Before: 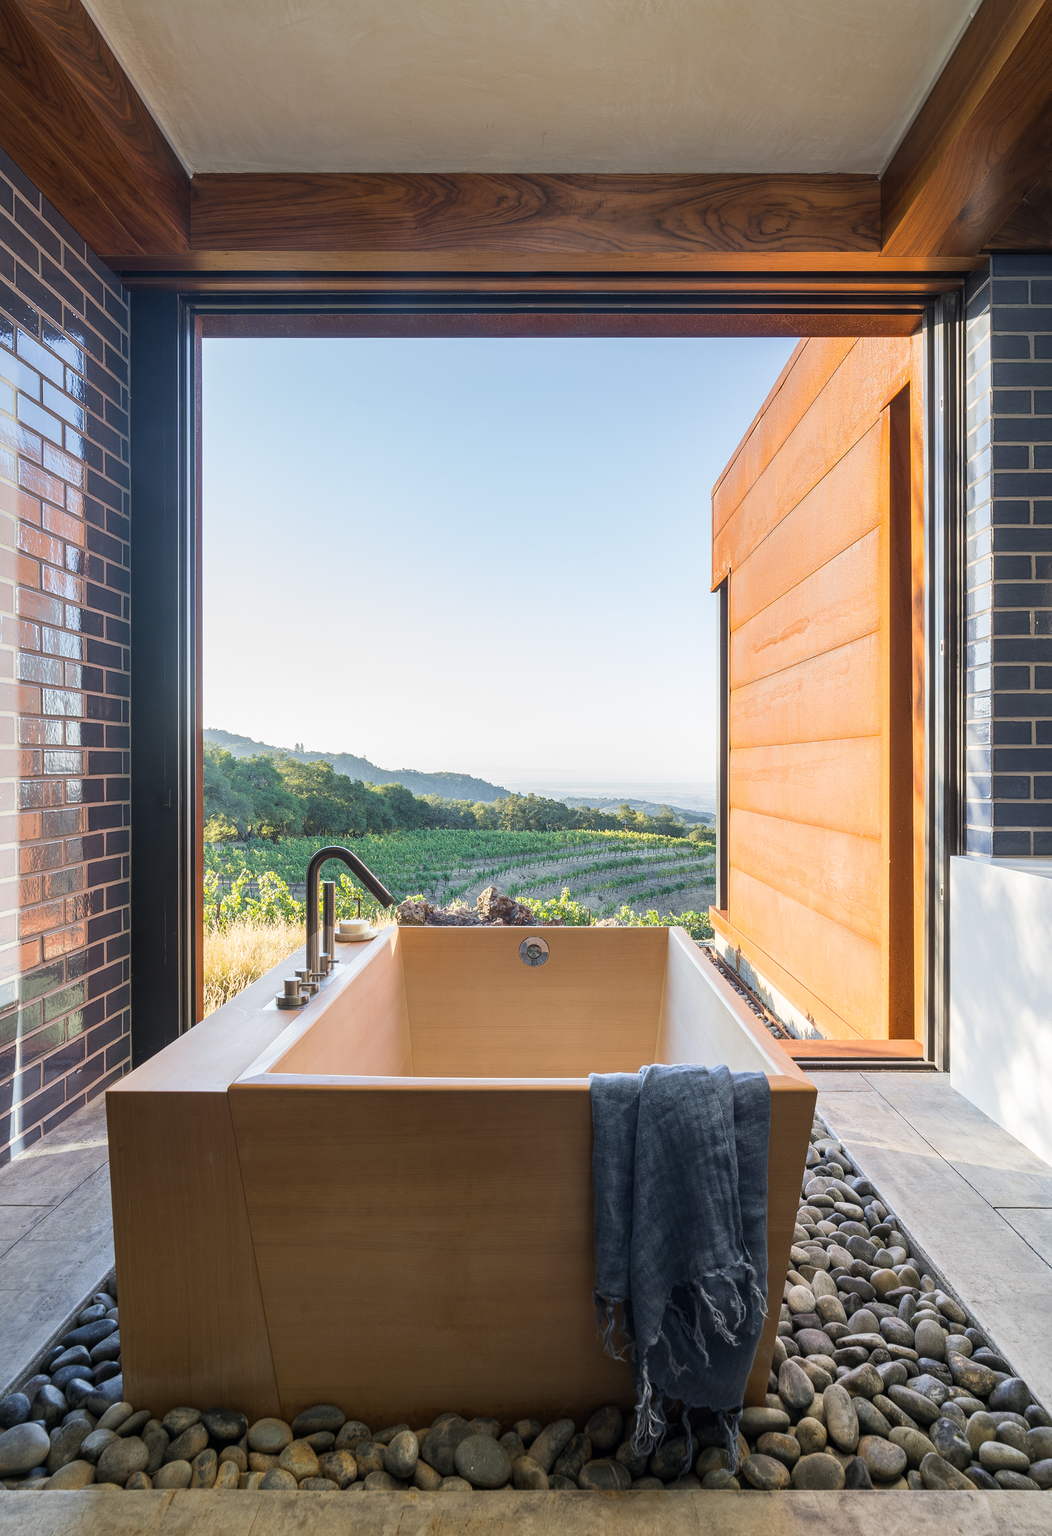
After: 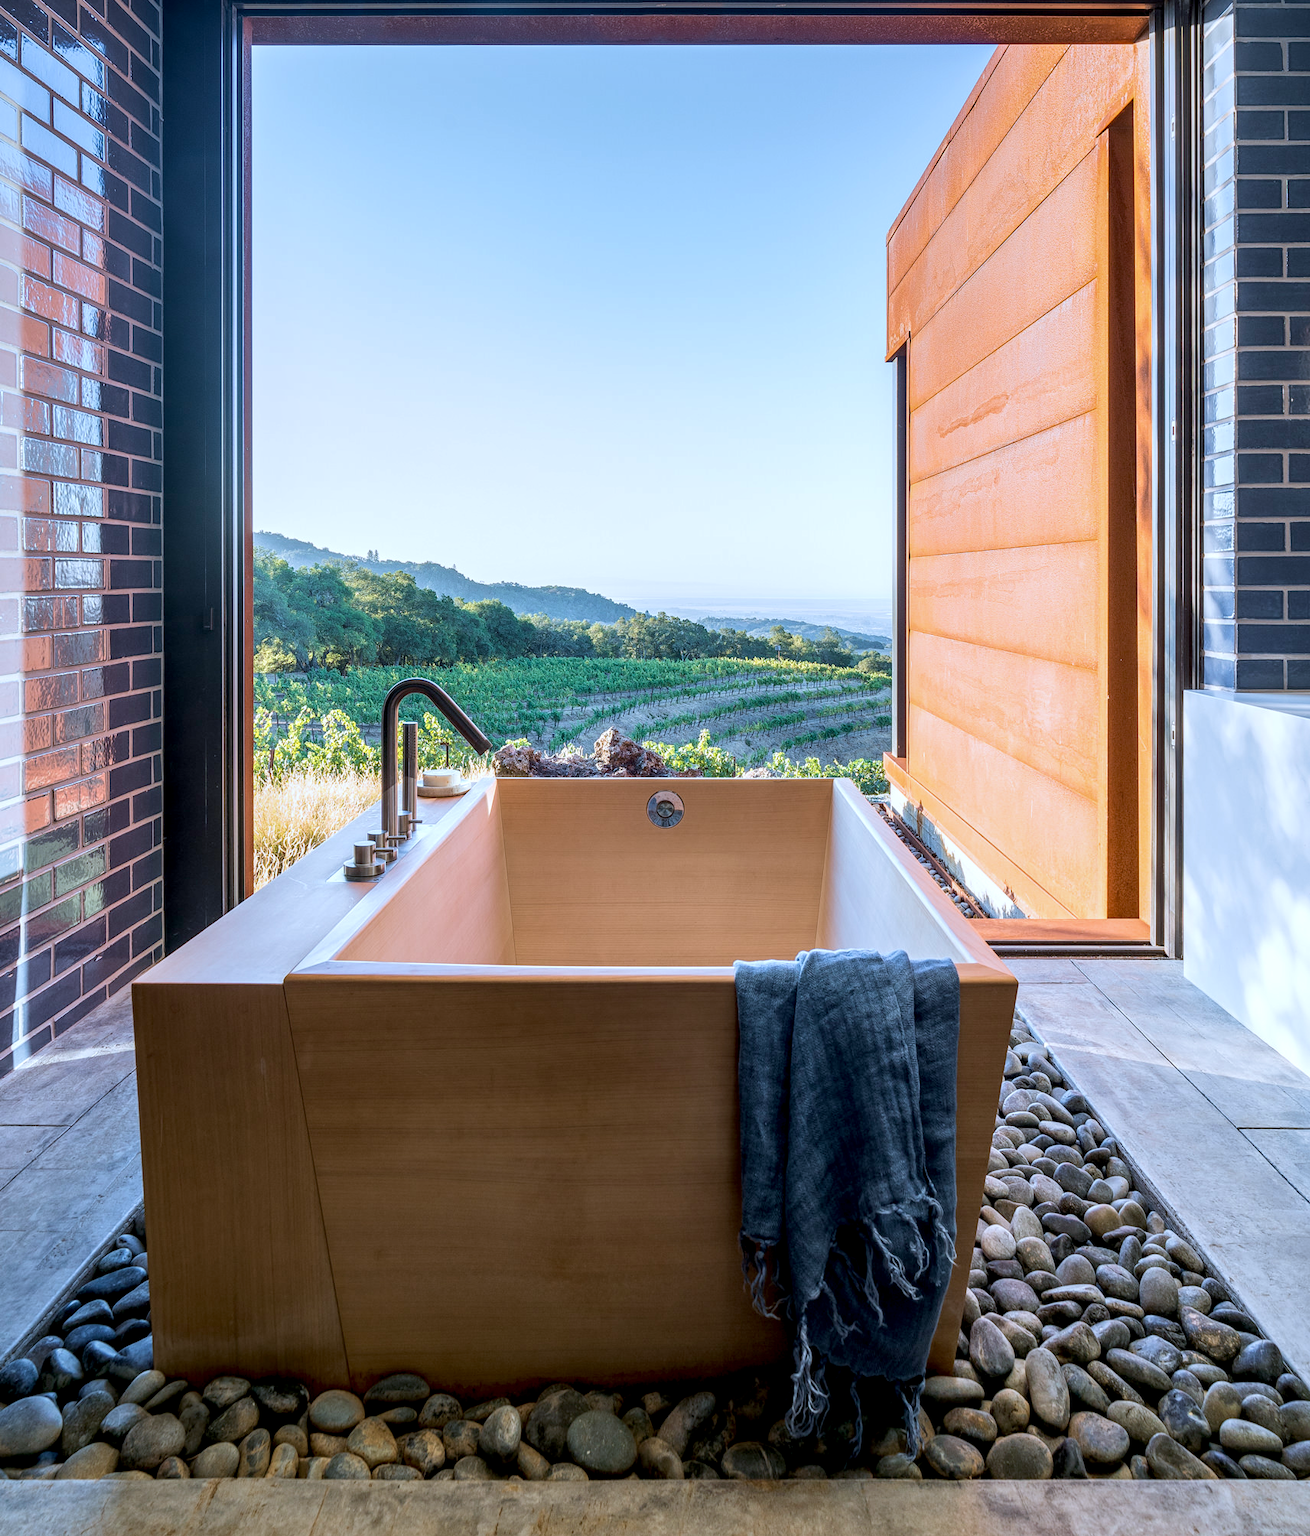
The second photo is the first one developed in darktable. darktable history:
crop and rotate: top 19.677%
local contrast: on, module defaults
exposure: black level correction 0.01, exposure 0.009 EV, compensate highlight preservation false
color correction: highlights a* -2.28, highlights b* -18.34
velvia: on, module defaults
